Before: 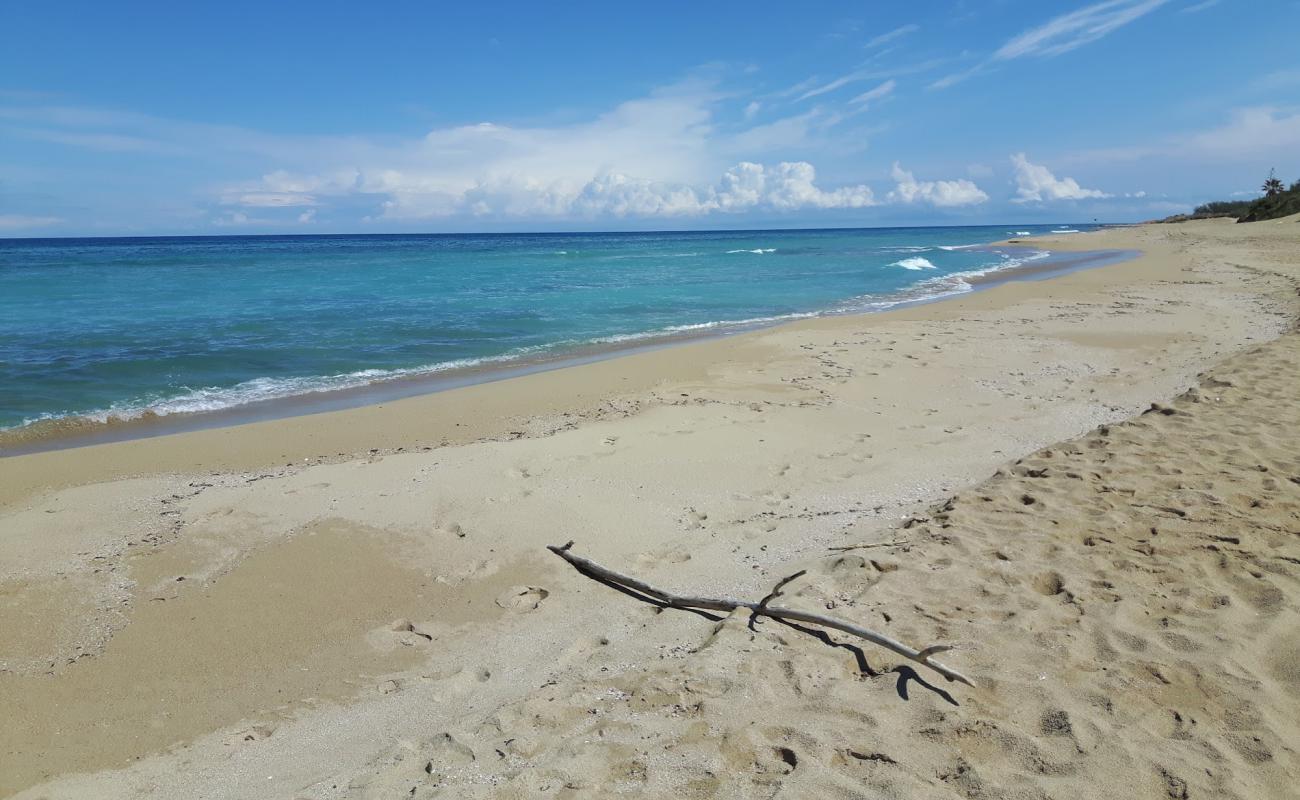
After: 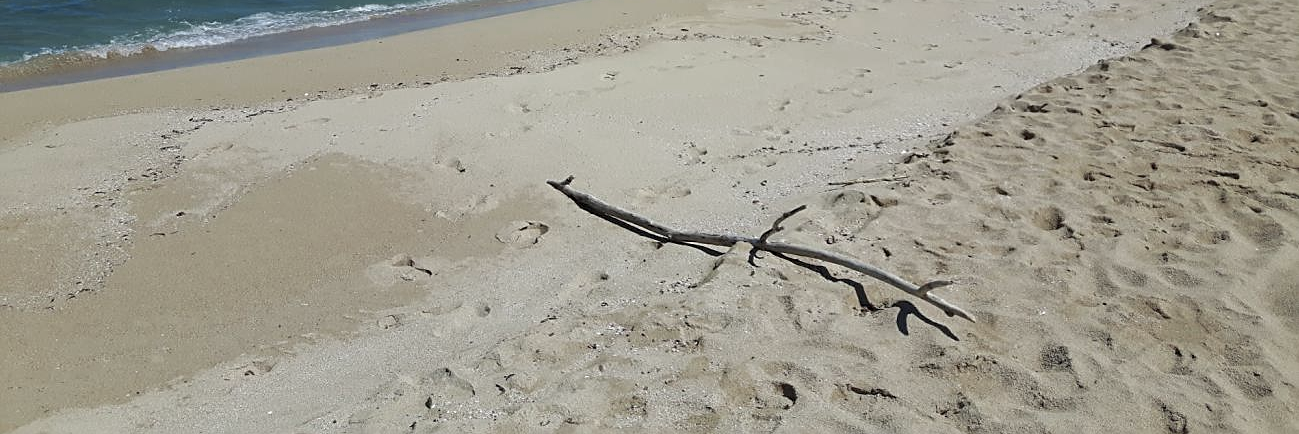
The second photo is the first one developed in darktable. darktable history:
color zones: curves: ch0 [(0, 0.5) (0.125, 0.4) (0.25, 0.5) (0.375, 0.4) (0.5, 0.4) (0.625, 0.35) (0.75, 0.35) (0.875, 0.5)]; ch1 [(0, 0.35) (0.125, 0.45) (0.25, 0.35) (0.375, 0.35) (0.5, 0.35) (0.625, 0.35) (0.75, 0.45) (0.875, 0.35)]; ch2 [(0, 0.6) (0.125, 0.5) (0.25, 0.5) (0.375, 0.6) (0.5, 0.6) (0.625, 0.5) (0.75, 0.5) (0.875, 0.5)]
crop and rotate: top 45.672%, right 0.059%
sharpen: amount 0.497
